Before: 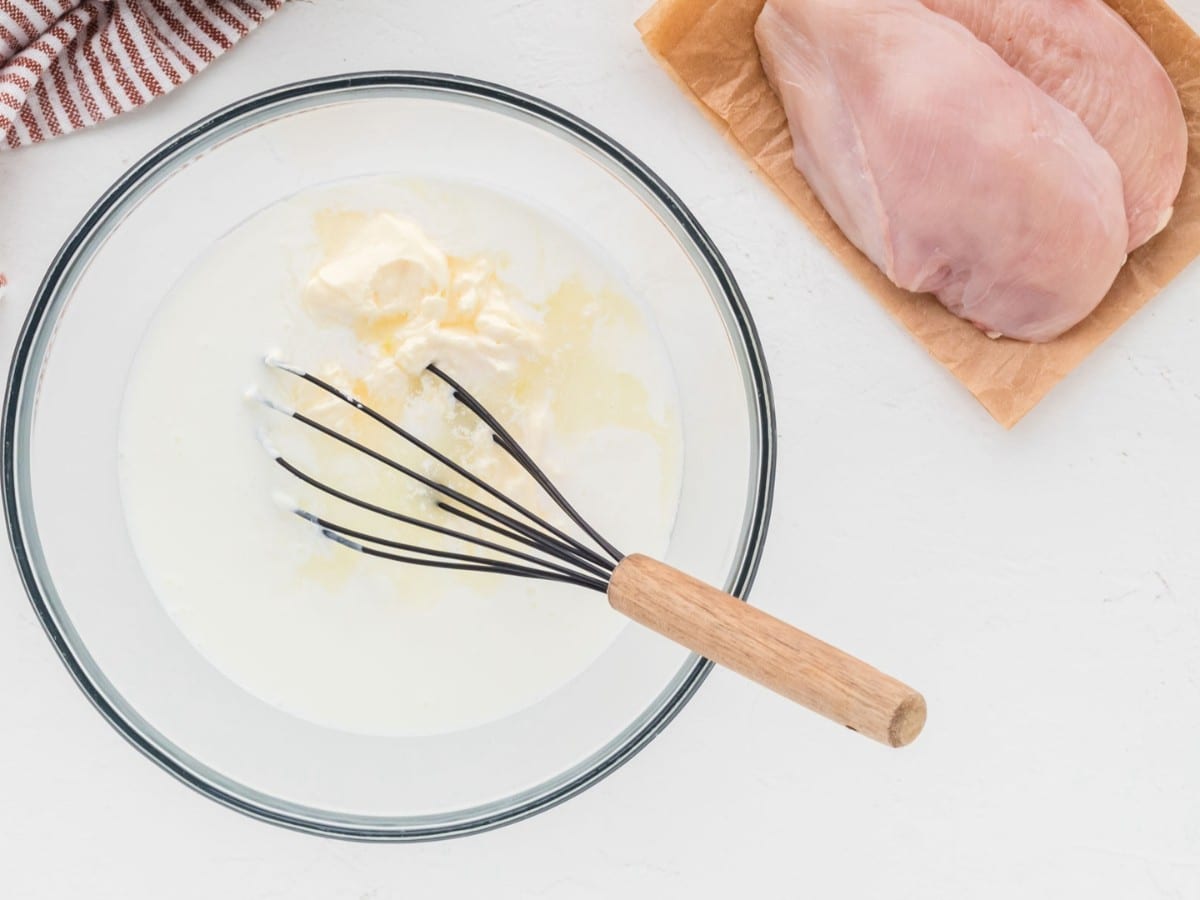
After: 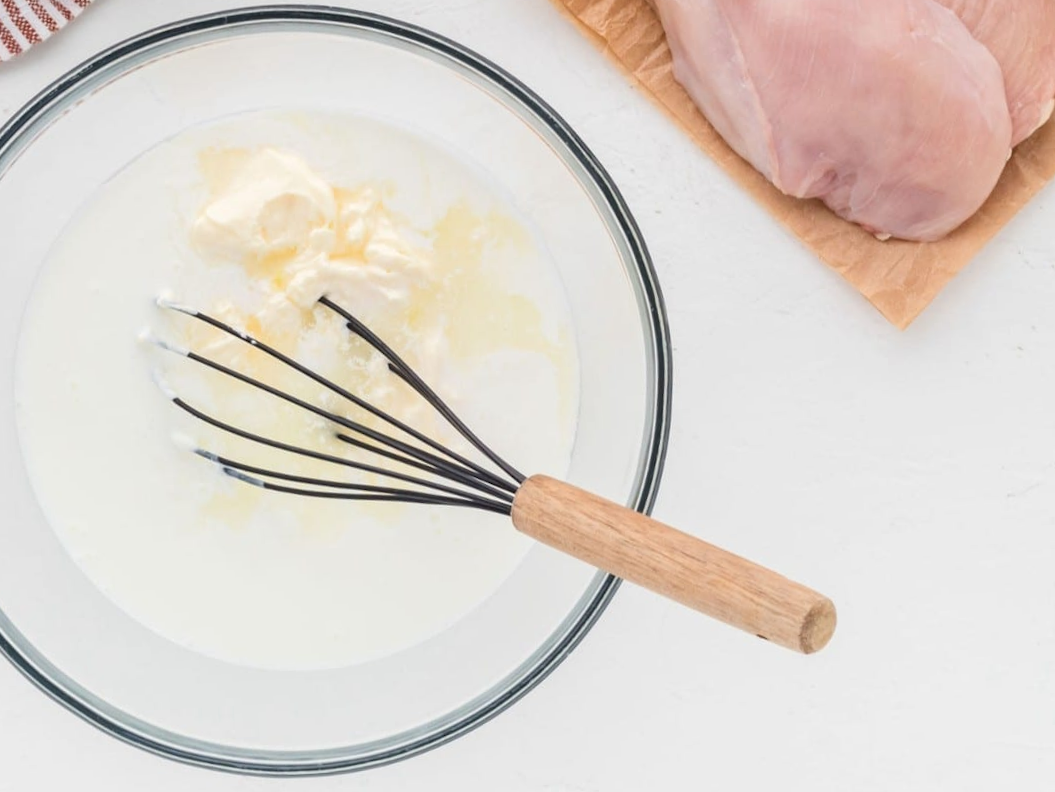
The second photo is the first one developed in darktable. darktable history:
crop and rotate: angle 3.13°, left 5.79%, top 5.678%
